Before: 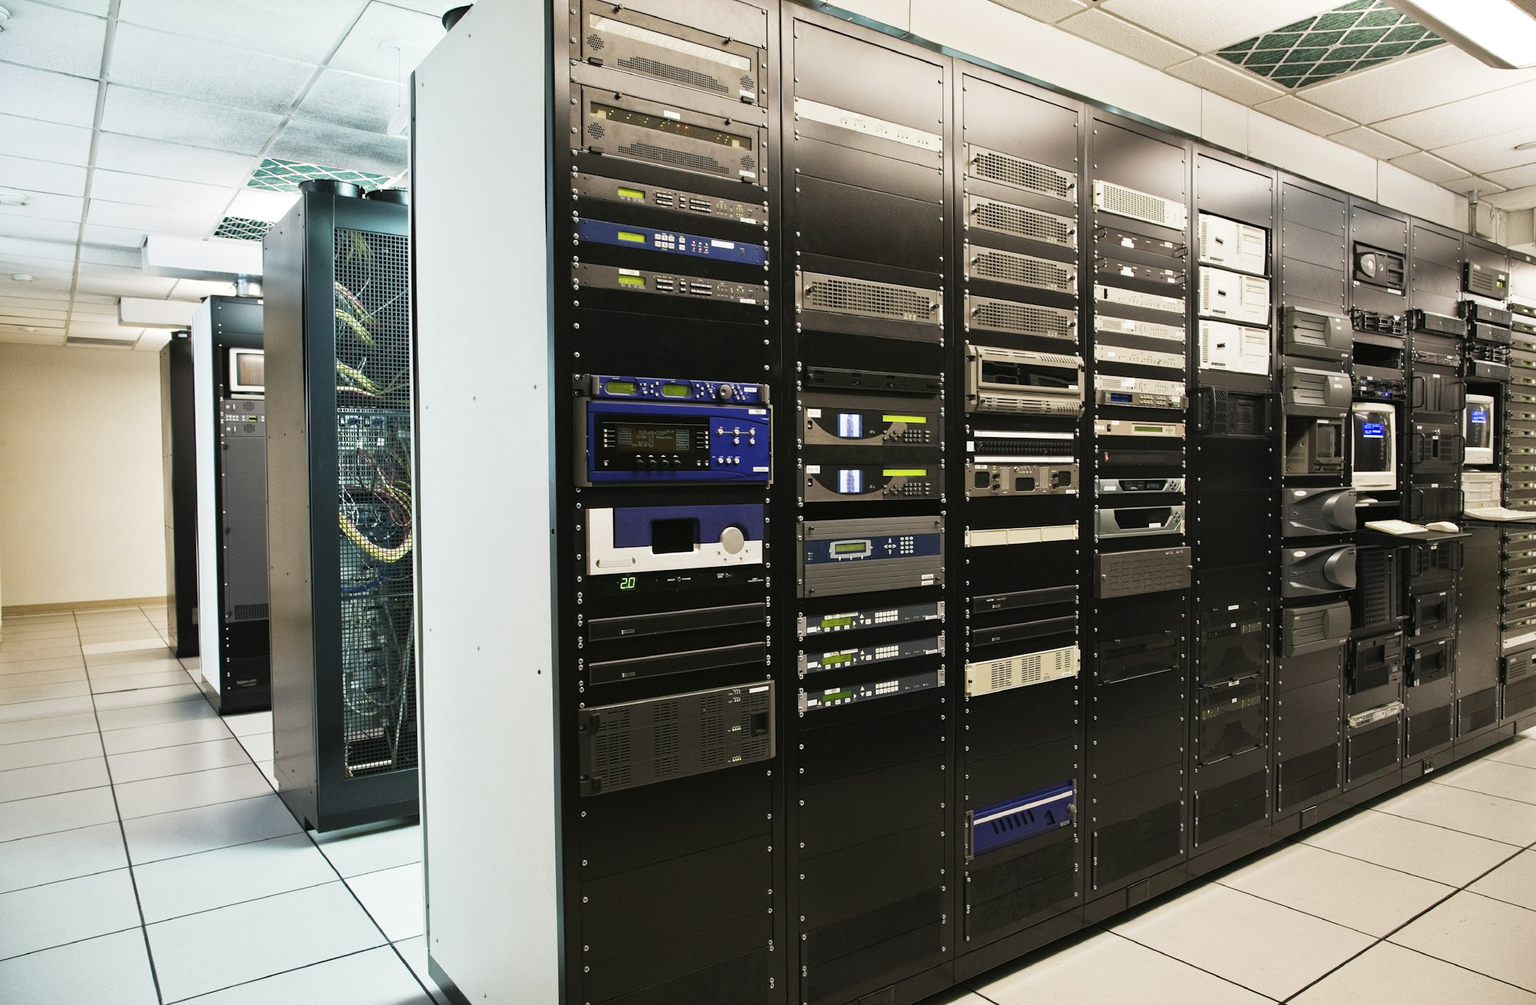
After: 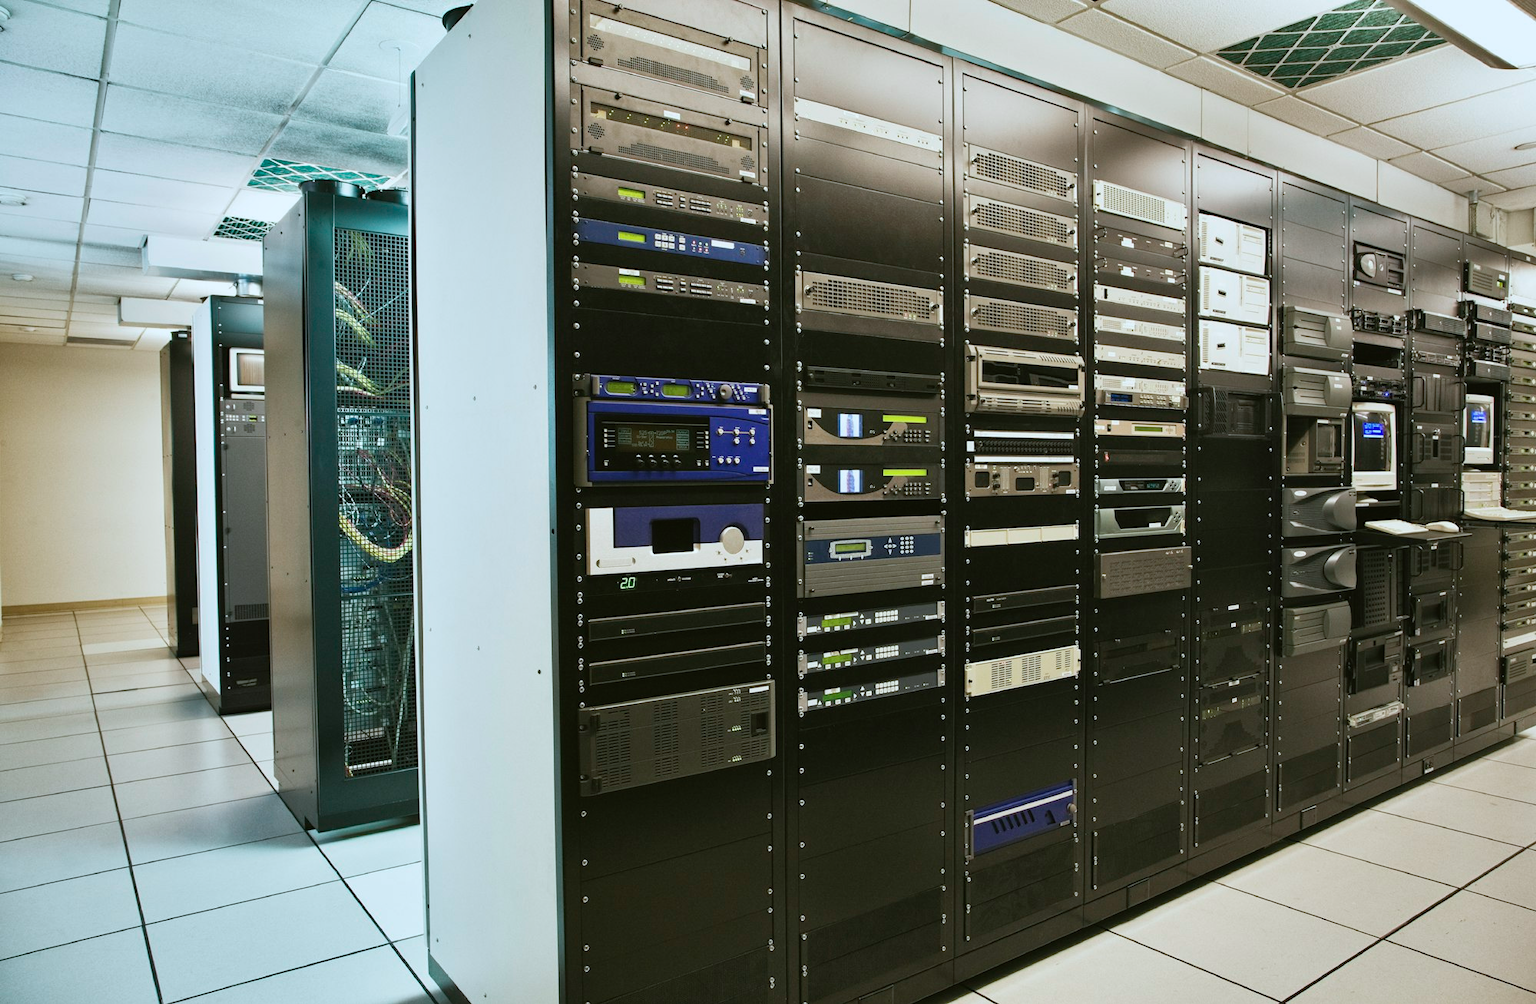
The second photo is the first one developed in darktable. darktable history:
color balance: mode lift, gamma, gain (sRGB), lift [1.04, 1, 1, 0.97], gamma [1.01, 1, 1, 0.97], gain [0.96, 1, 1, 0.97]
shadows and highlights: shadows 22.7, highlights -48.71, soften with gaussian
color calibration: illuminant custom, x 0.368, y 0.373, temperature 4330.32 K
